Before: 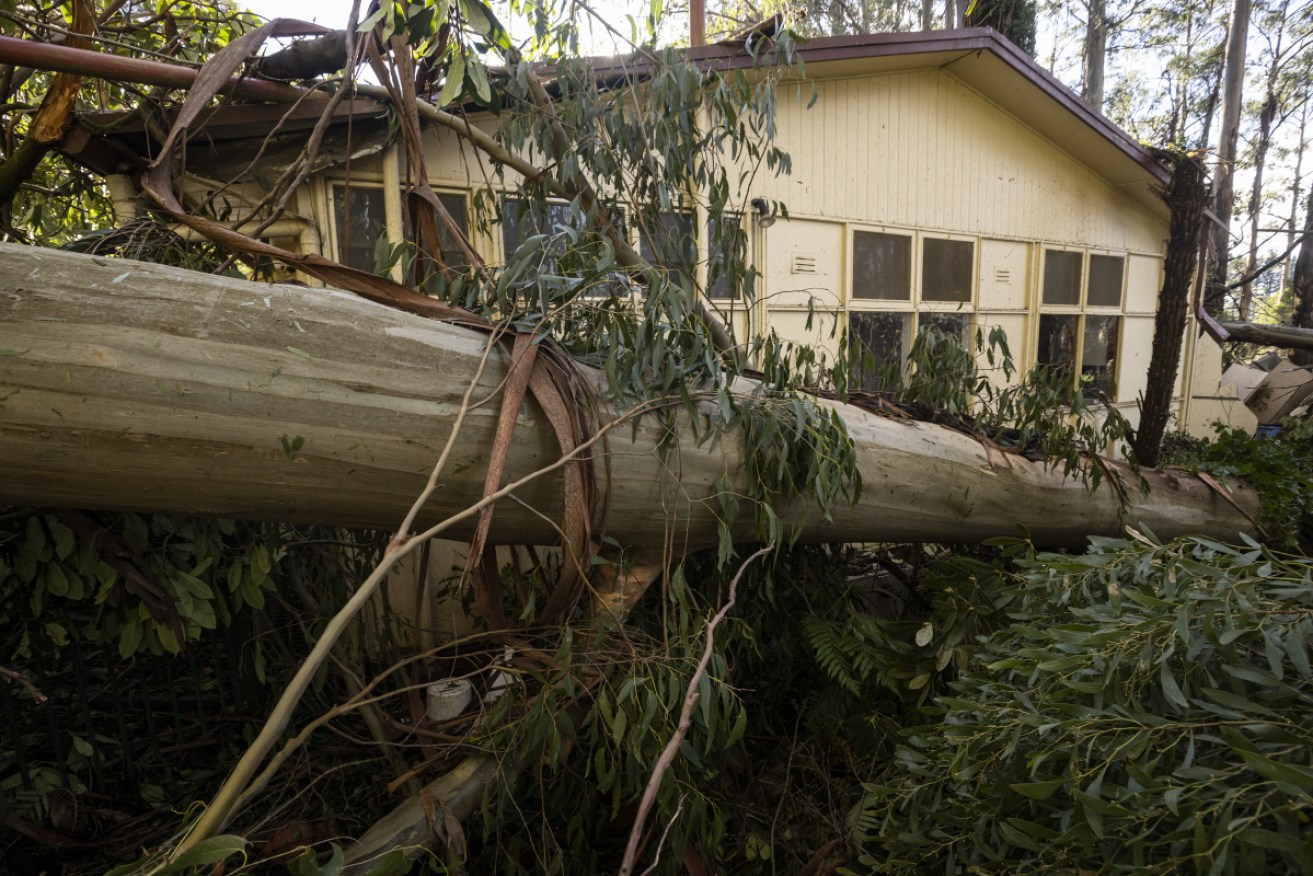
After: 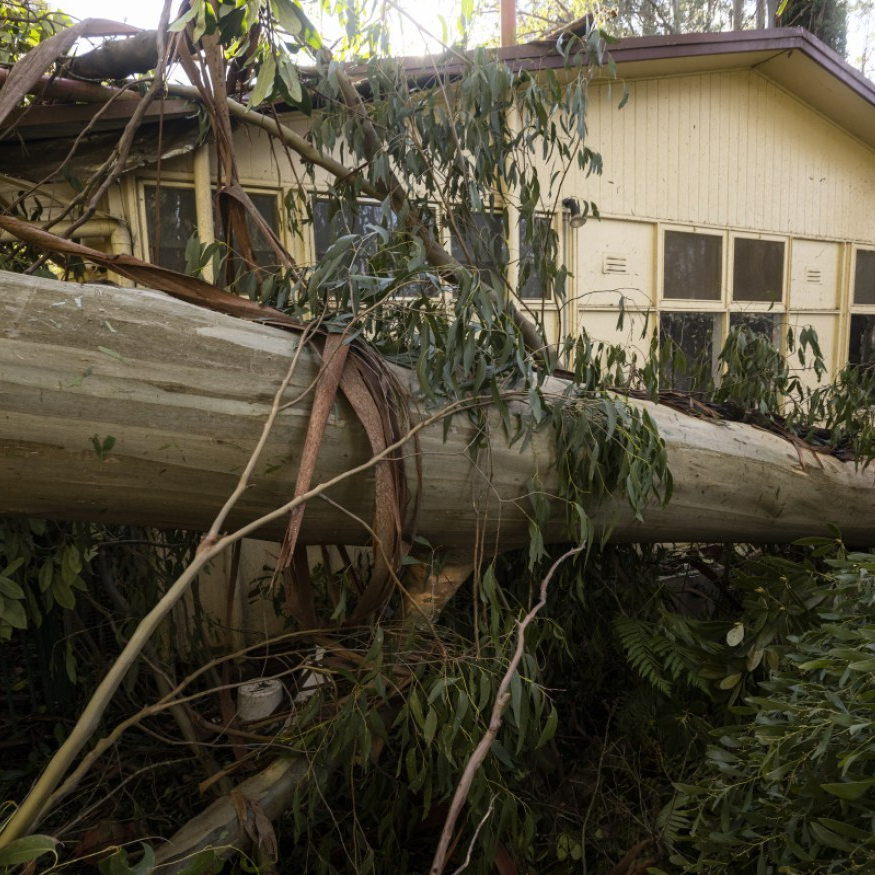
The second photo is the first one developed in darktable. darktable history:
crop and rotate: left 14.436%, right 18.898%
bloom: size 5%, threshold 95%, strength 15%
